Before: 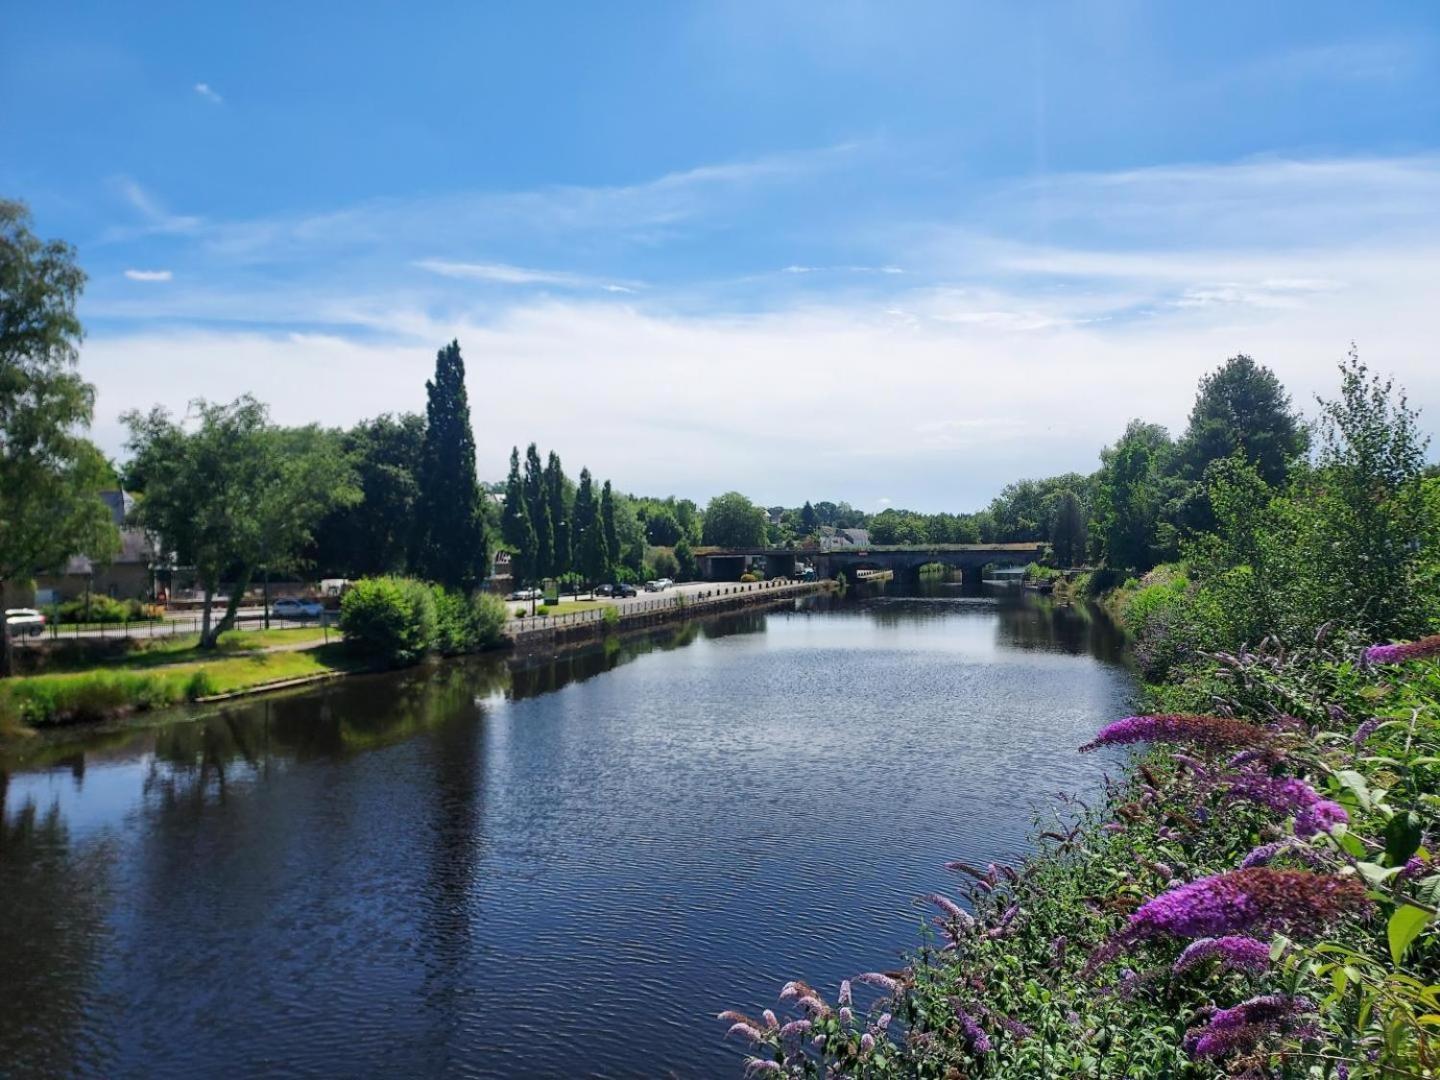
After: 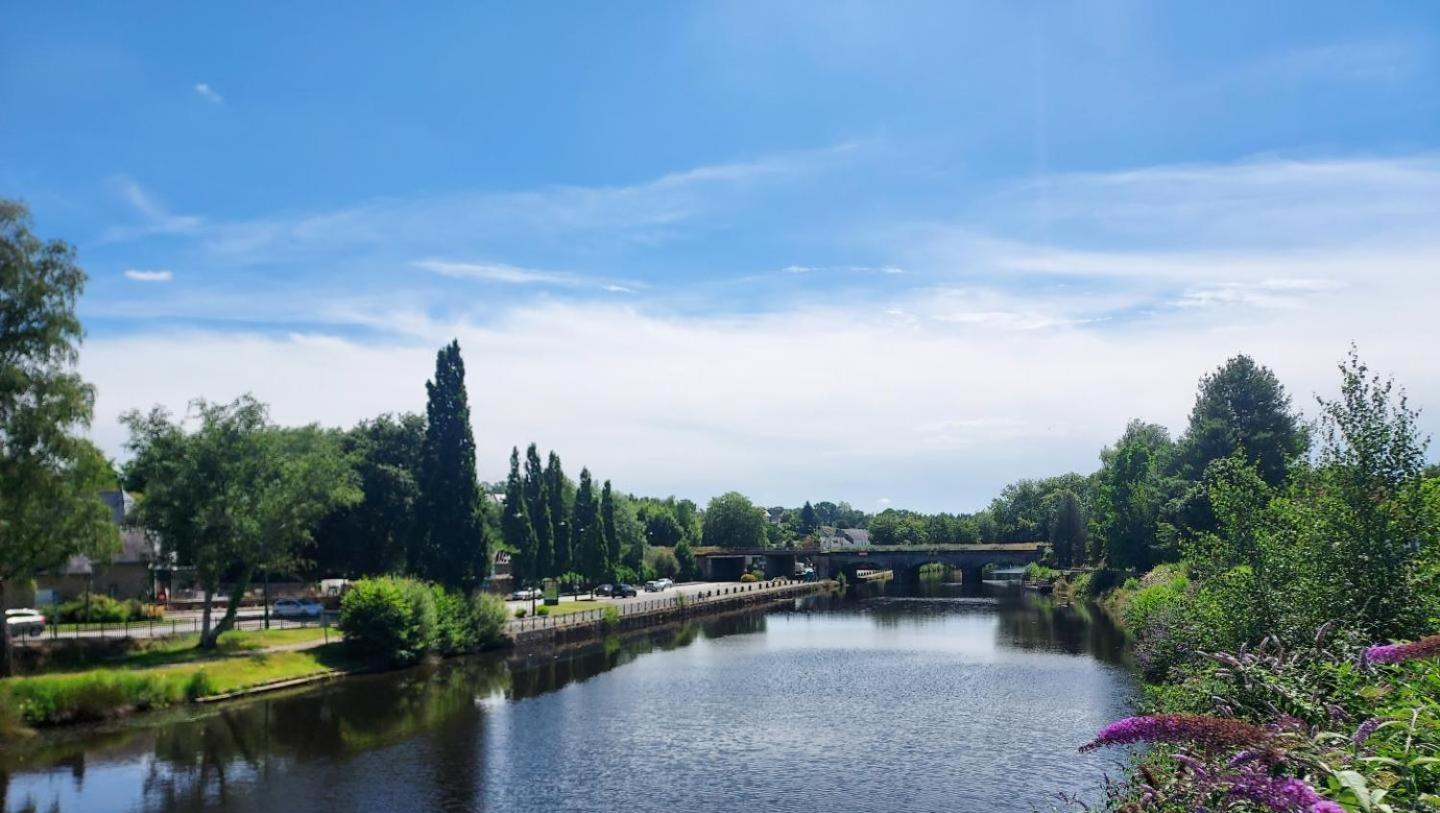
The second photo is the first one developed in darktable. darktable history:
crop: bottom 24.696%
